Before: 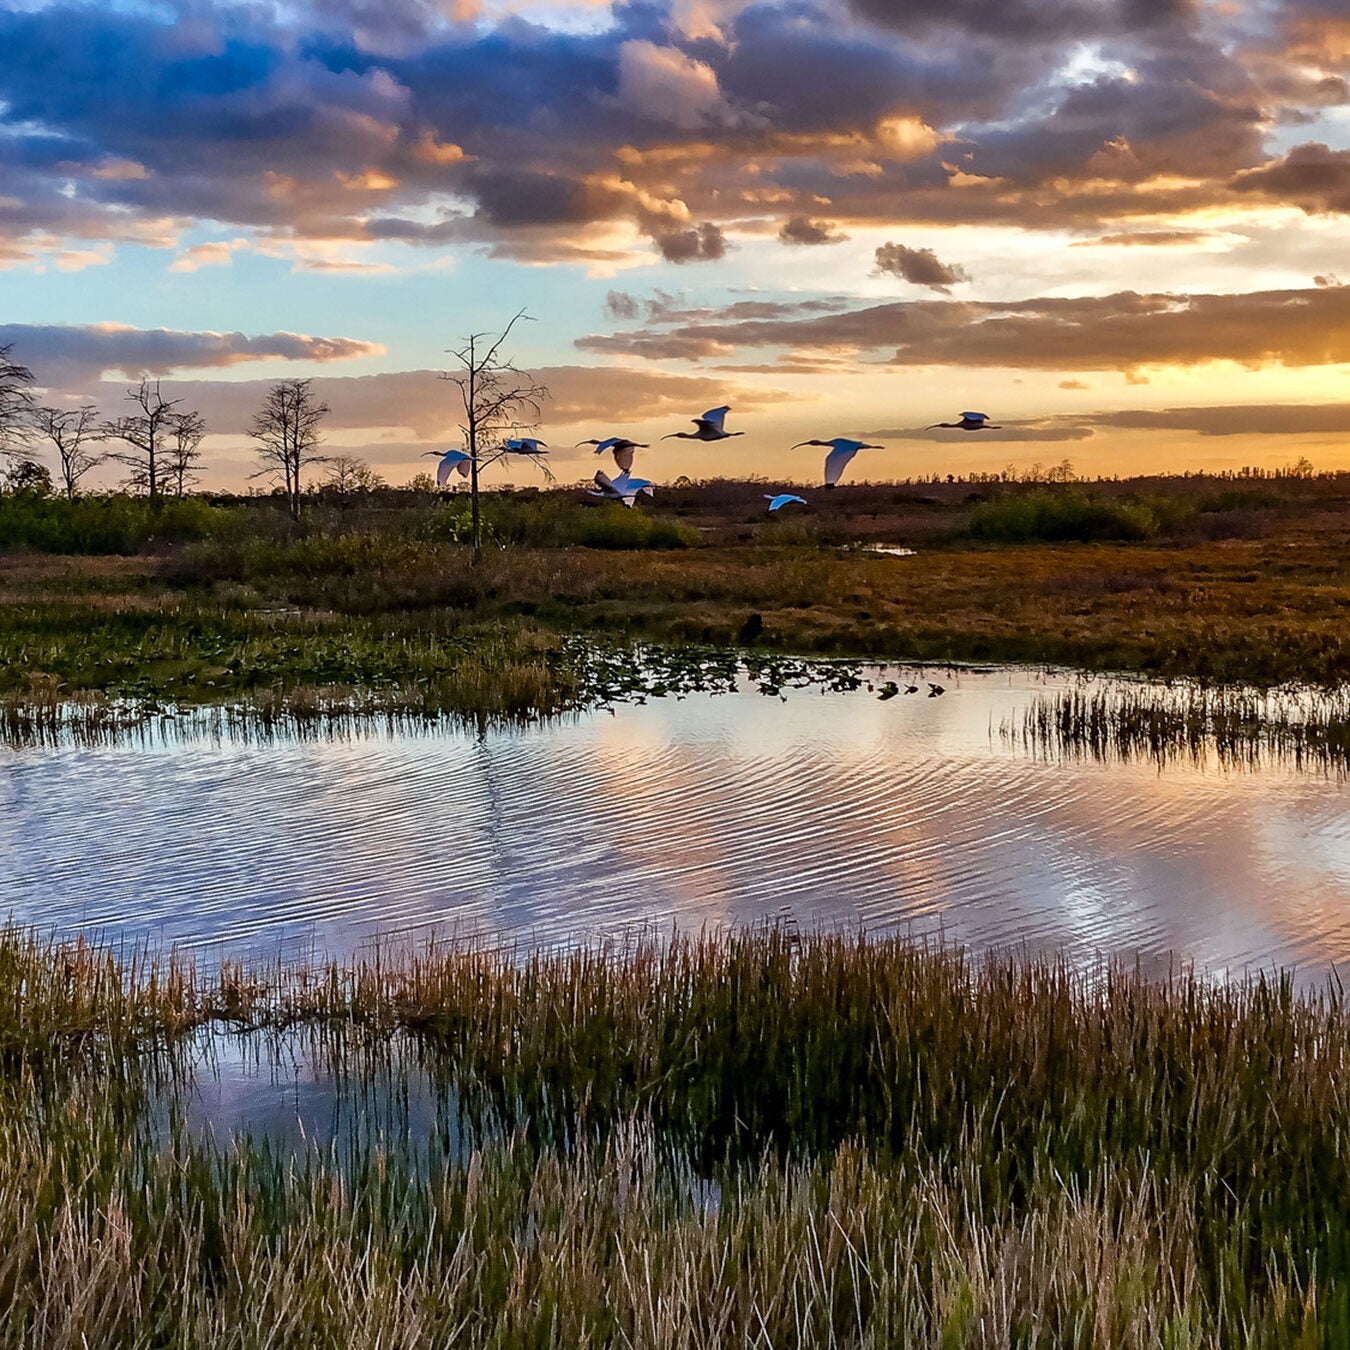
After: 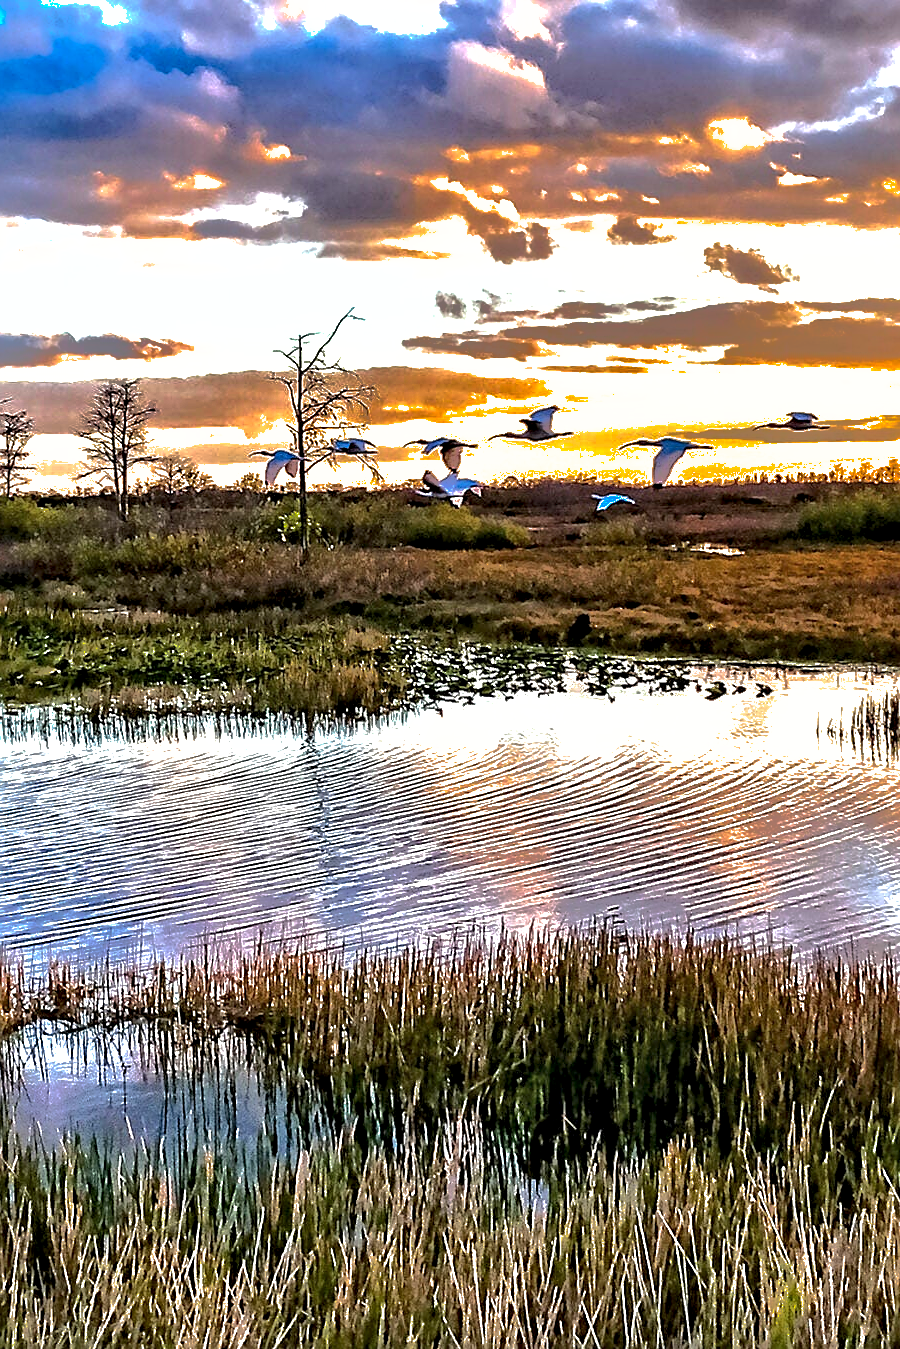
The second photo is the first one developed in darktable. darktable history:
crop and rotate: left 12.786%, right 20.513%
shadows and highlights: shadows 25.63, highlights -70.3, highlights color adjustment 73.71%
sharpen: on, module defaults
exposure: black level correction 0, exposure 1.2 EV, compensate exposure bias true, compensate highlight preservation false
contrast equalizer: octaves 7, y [[0.511, 0.558, 0.631, 0.632, 0.559, 0.512], [0.5 ×6], [0.507, 0.559, 0.627, 0.644, 0.647, 0.647], [0 ×6], [0 ×6]]
